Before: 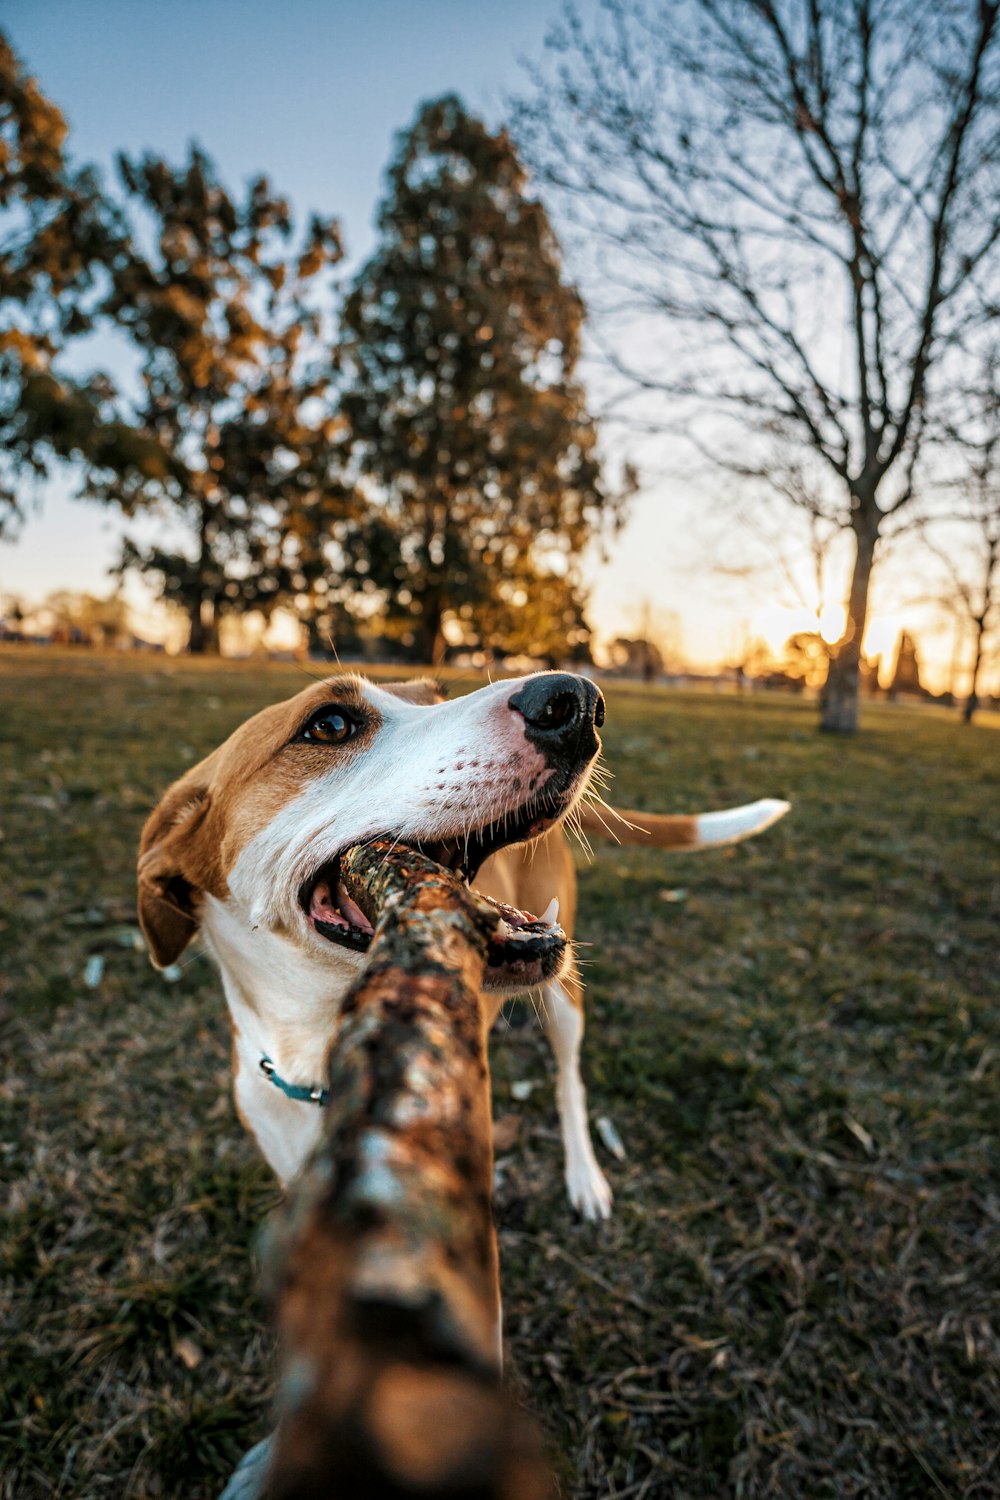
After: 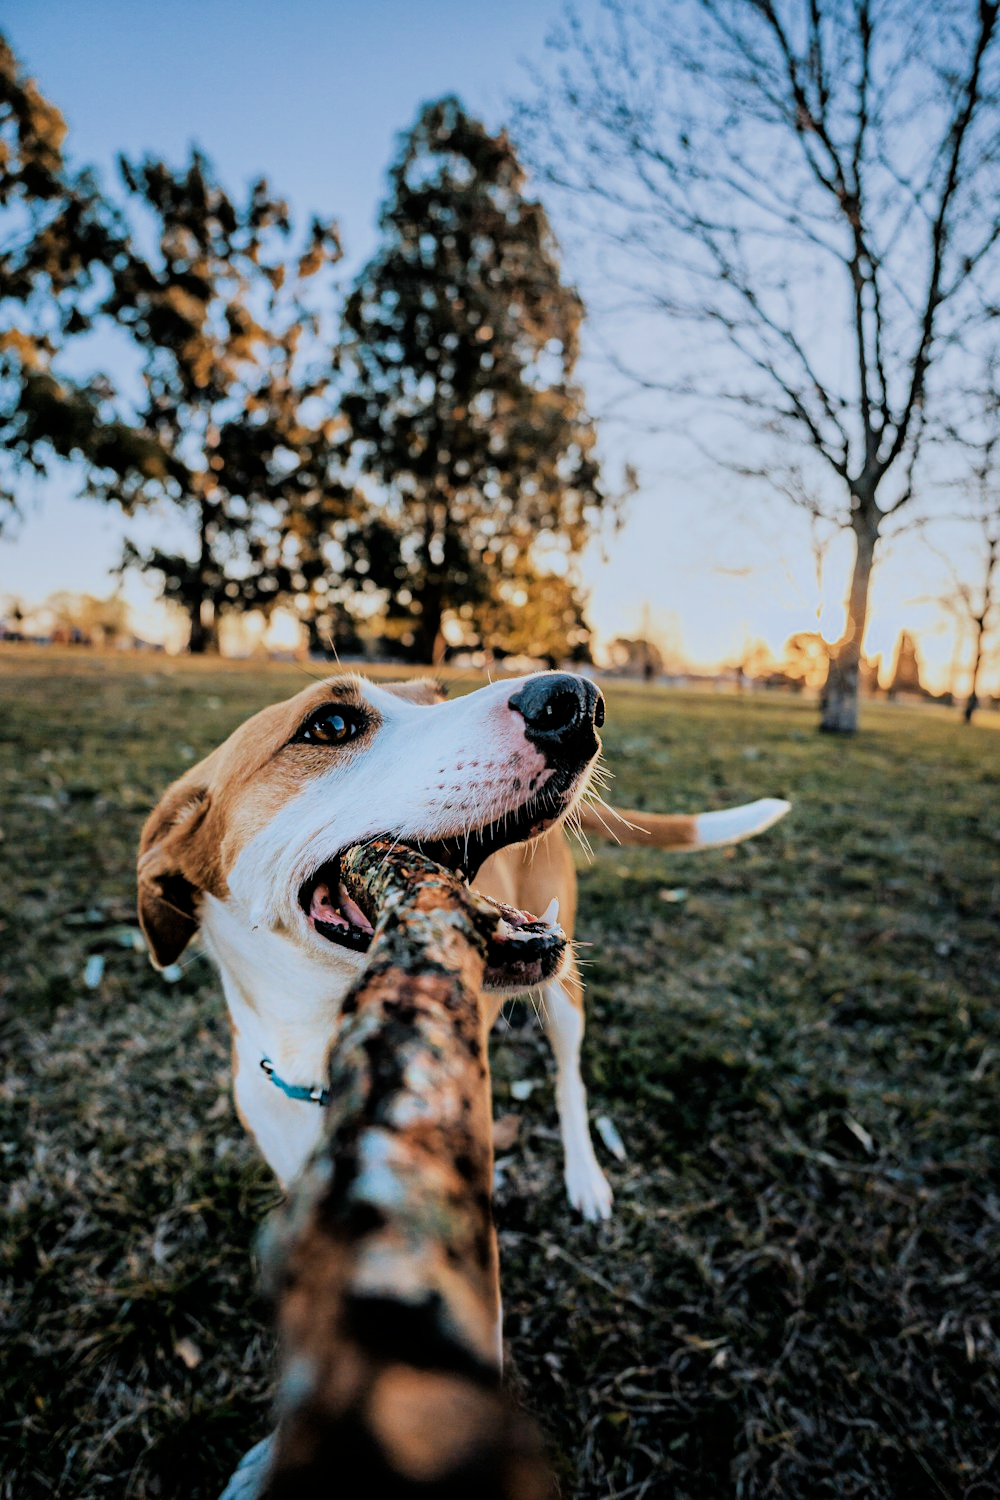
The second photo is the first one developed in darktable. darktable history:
exposure: exposure 0.084 EV, compensate highlight preservation false
color calibration: x 0.382, y 0.391, temperature 4087.81 K
shadows and highlights: shadows -20.43, white point adjustment -1.93, highlights -35.18
filmic rgb: black relative exposure -7.28 EV, white relative exposure 5.08 EV, hardness 3.2
tone equalizer: -8 EV -0.762 EV, -7 EV -0.714 EV, -6 EV -0.603 EV, -5 EV -0.395 EV, -3 EV 0.384 EV, -2 EV 0.6 EV, -1 EV 0.687 EV, +0 EV 0.73 EV
